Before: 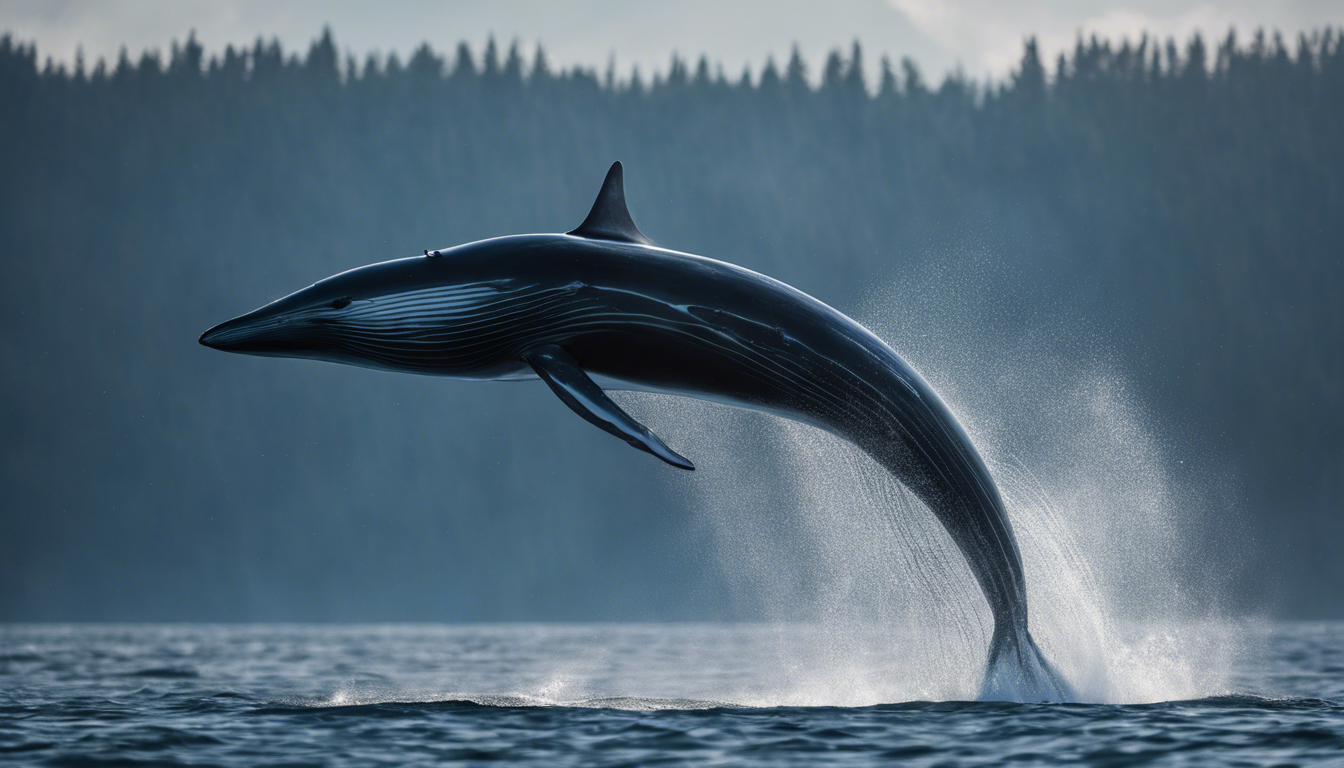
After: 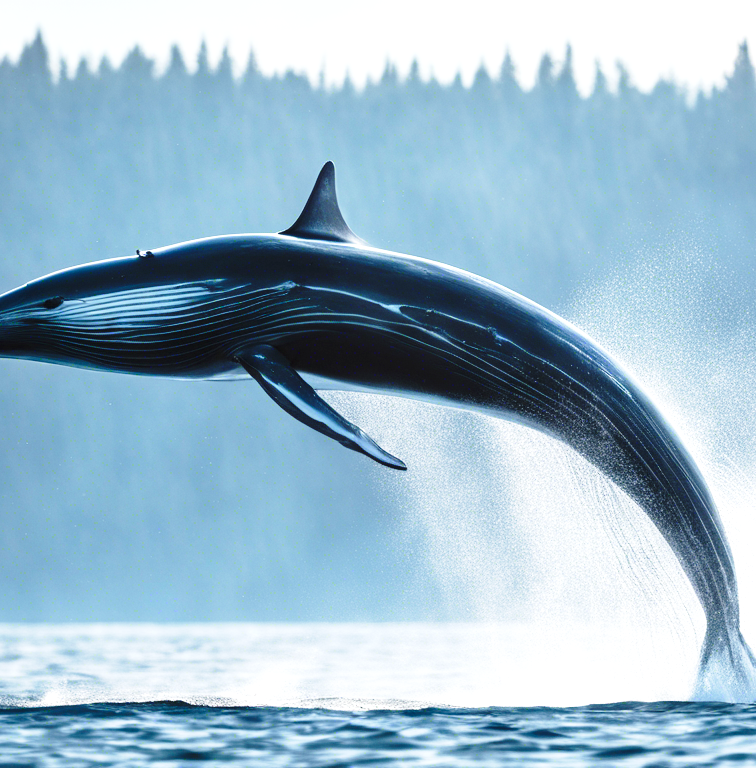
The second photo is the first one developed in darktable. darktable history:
base curve: curves: ch0 [(0, 0) (0.028, 0.03) (0.121, 0.232) (0.46, 0.748) (0.859, 0.968) (1, 1)], preserve colors none
exposure: black level correction 0, exposure 1.125 EV, compensate exposure bias true, compensate highlight preservation false
crop: left 21.496%, right 22.254%
